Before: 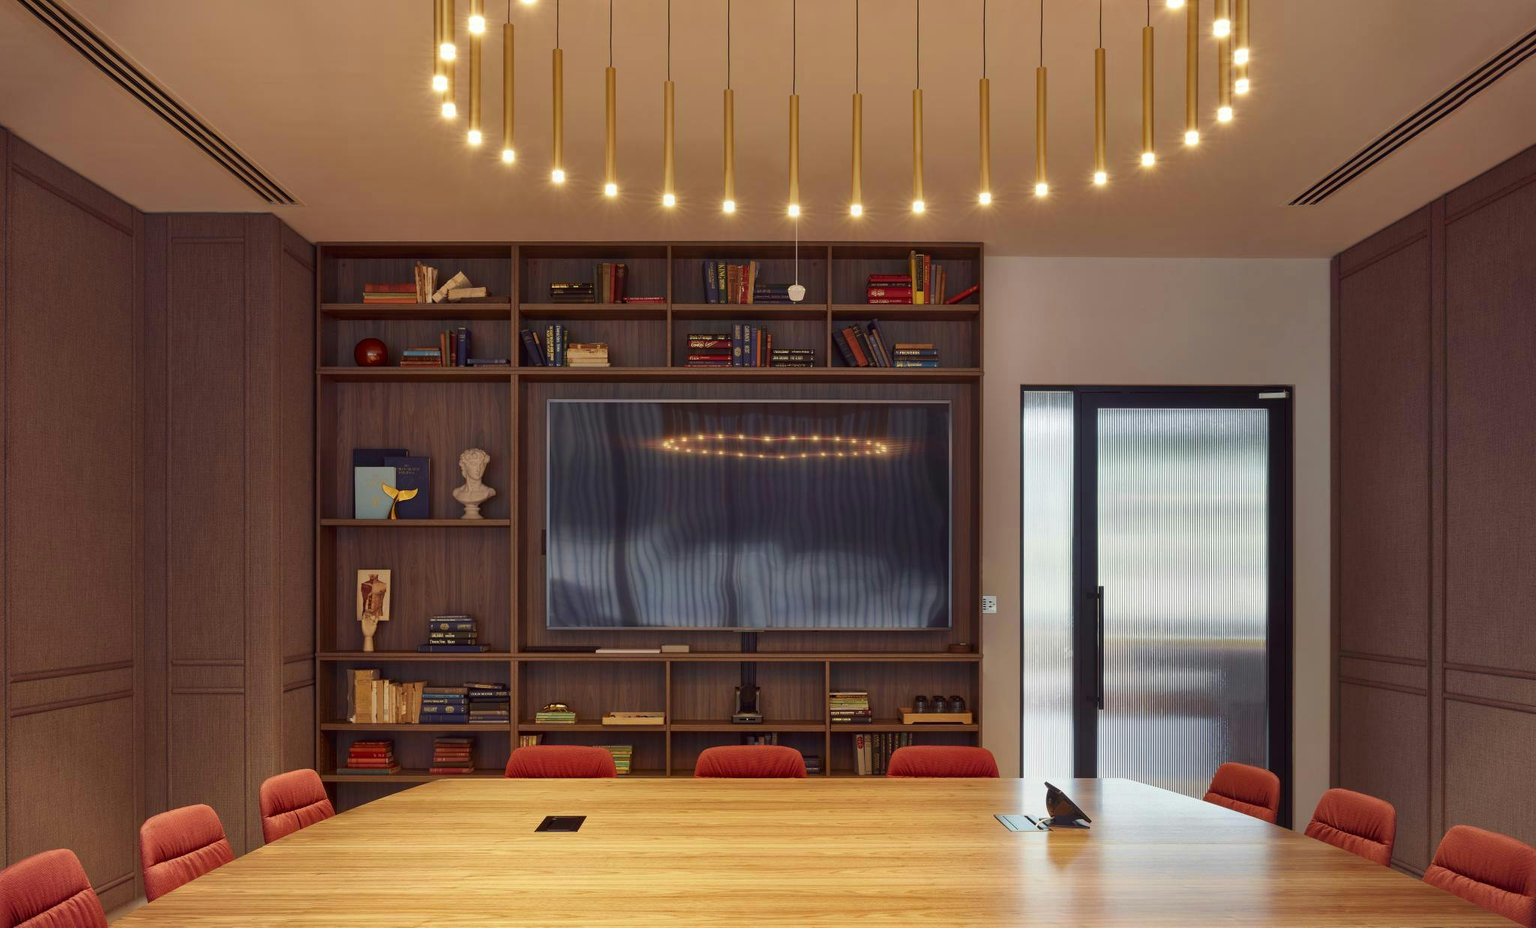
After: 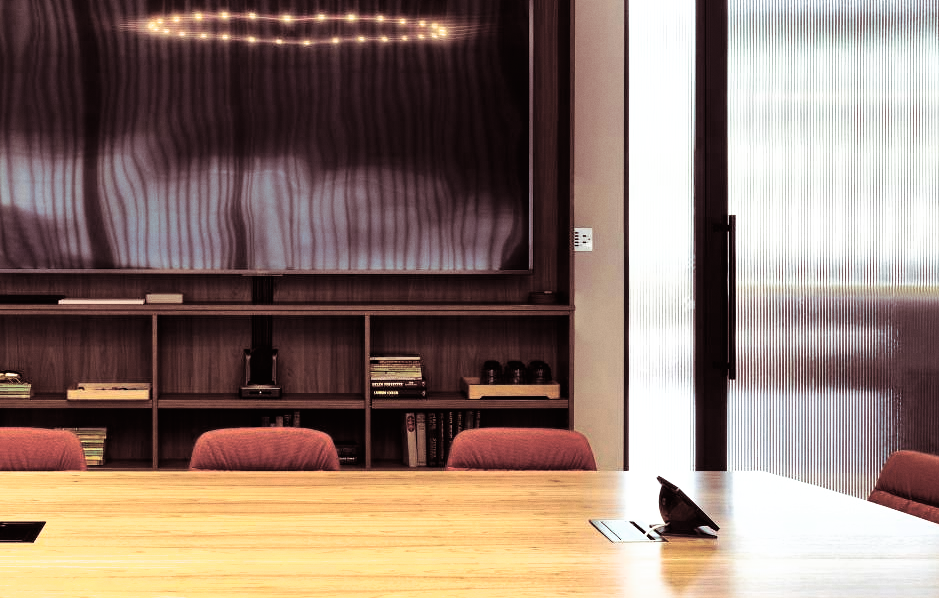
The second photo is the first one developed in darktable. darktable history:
filmic rgb: black relative exposure -8.2 EV, white relative exposure 2.2 EV, threshold 3 EV, hardness 7.11, latitude 85.74%, contrast 1.696, highlights saturation mix -4%, shadows ↔ highlights balance -2.69%, color science v5 (2021), contrast in shadows safe, contrast in highlights safe, enable highlight reconstruction true
grain: coarseness 0.09 ISO, strength 10%
color balance: input saturation 99%
contrast brightness saturation: contrast 0.14, brightness 0.21
crop: left 35.976%, top 45.819%, right 18.162%, bottom 5.807%
split-toning: shadows › saturation 0.41, highlights › saturation 0, compress 33.55%
shadows and highlights: radius 264.75, soften with gaussian
